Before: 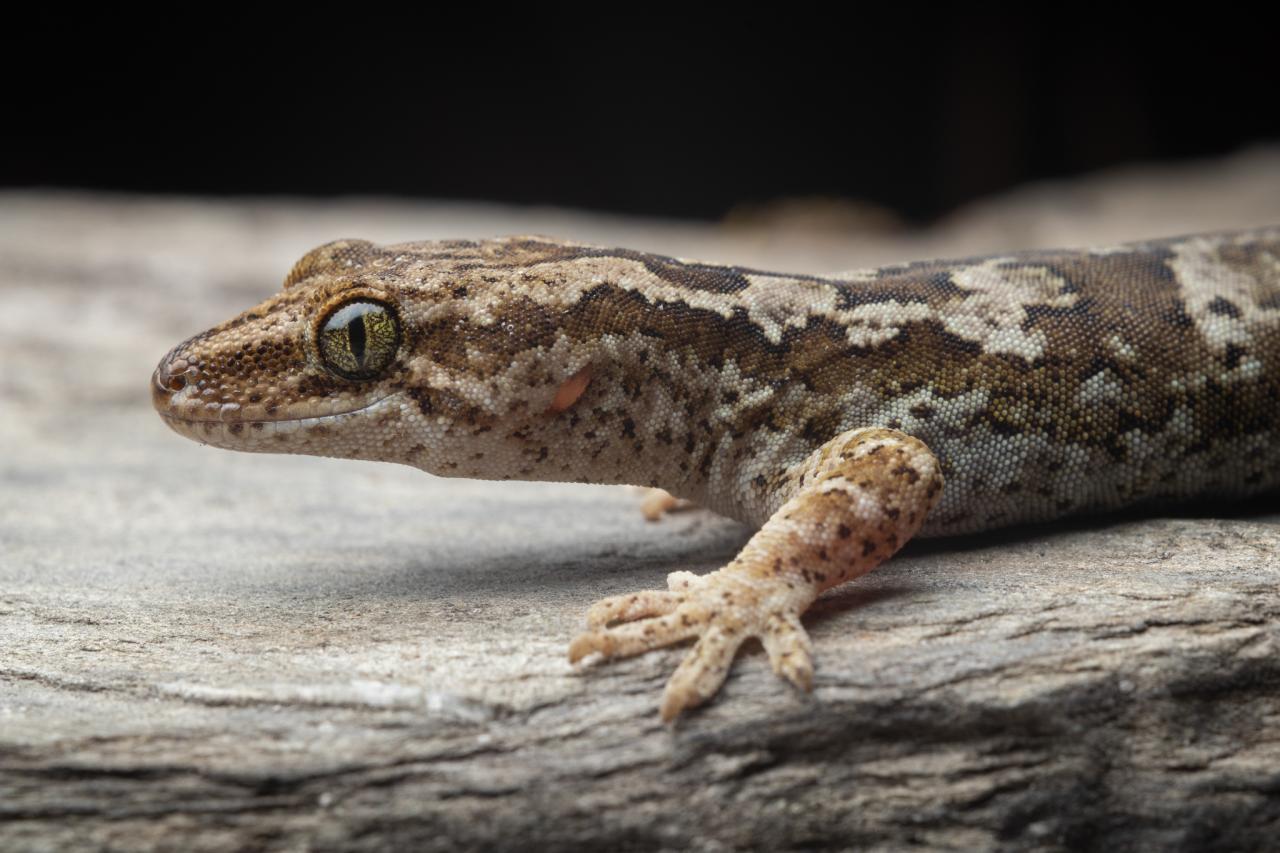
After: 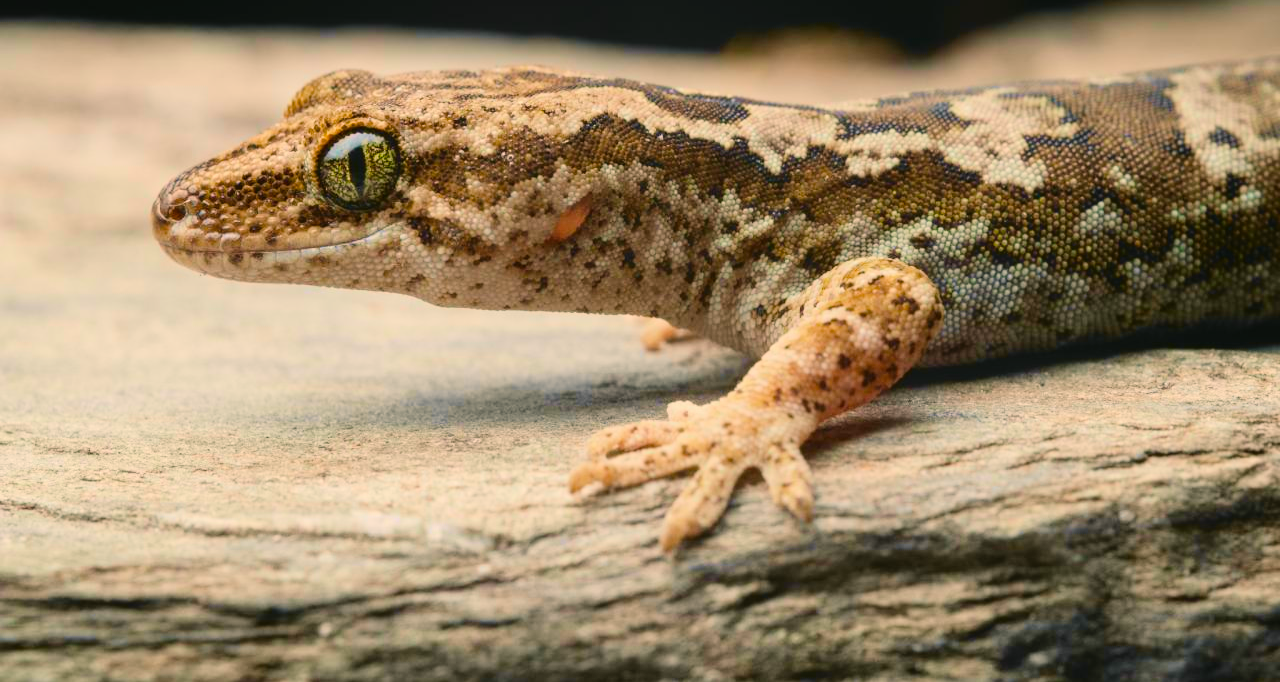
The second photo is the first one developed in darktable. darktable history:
tone curve: curves: ch0 [(0, 0) (0.402, 0.473) (0.673, 0.68) (0.899, 0.832) (0.999, 0.903)]; ch1 [(0, 0) (0.379, 0.262) (0.464, 0.425) (0.498, 0.49) (0.507, 0.5) (0.53, 0.532) (0.582, 0.583) (0.68, 0.672) (0.791, 0.748) (1, 0.896)]; ch2 [(0, 0) (0.199, 0.414) (0.438, 0.49) (0.496, 0.501) (0.515, 0.546) (0.577, 0.605) (0.632, 0.649) (0.717, 0.727) (0.845, 0.855) (0.998, 0.977)], color space Lab, independent channels, preserve colors none
crop and rotate: top 19.998%
contrast brightness saturation: contrast 0.2, brightness 0.16, saturation 0.22
color balance rgb: shadows lift › chroma 1%, shadows lift › hue 217.2°, power › hue 310.8°, highlights gain › chroma 2%, highlights gain › hue 44.4°, global offset › luminance 0.25%, global offset › hue 171.6°, perceptual saturation grading › global saturation 14.09%, perceptual saturation grading › highlights -30%, perceptual saturation grading › shadows 50.67%, global vibrance 25%, contrast 20%
